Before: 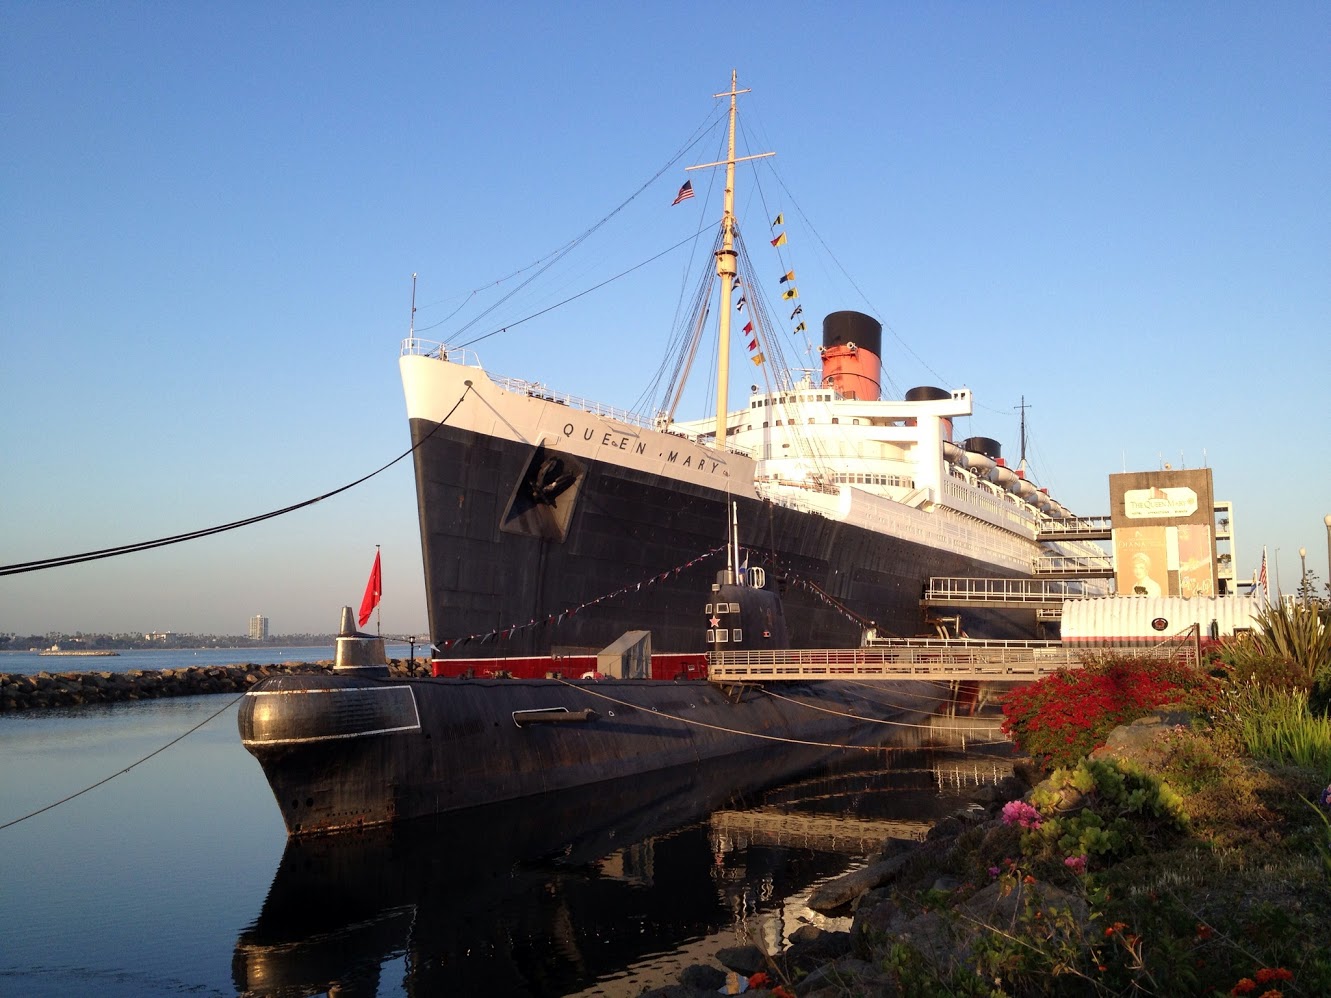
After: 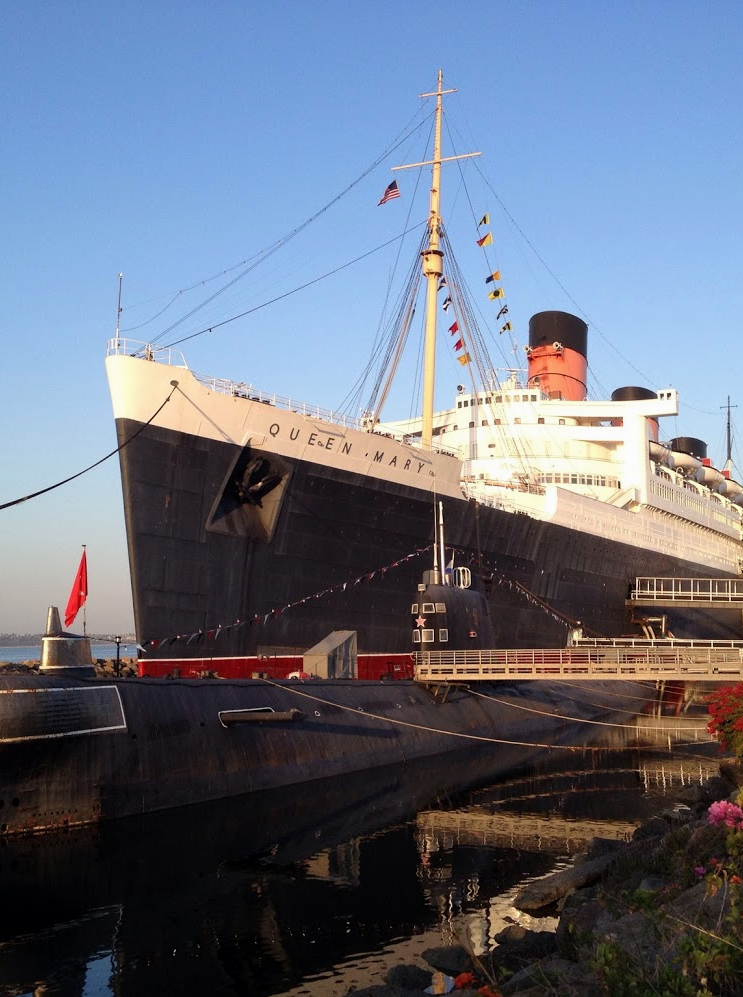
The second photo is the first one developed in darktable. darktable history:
exposure: exposure -0.044 EV, compensate exposure bias true, compensate highlight preservation false
crop: left 22.105%, right 22.026%, bottom 0.002%
